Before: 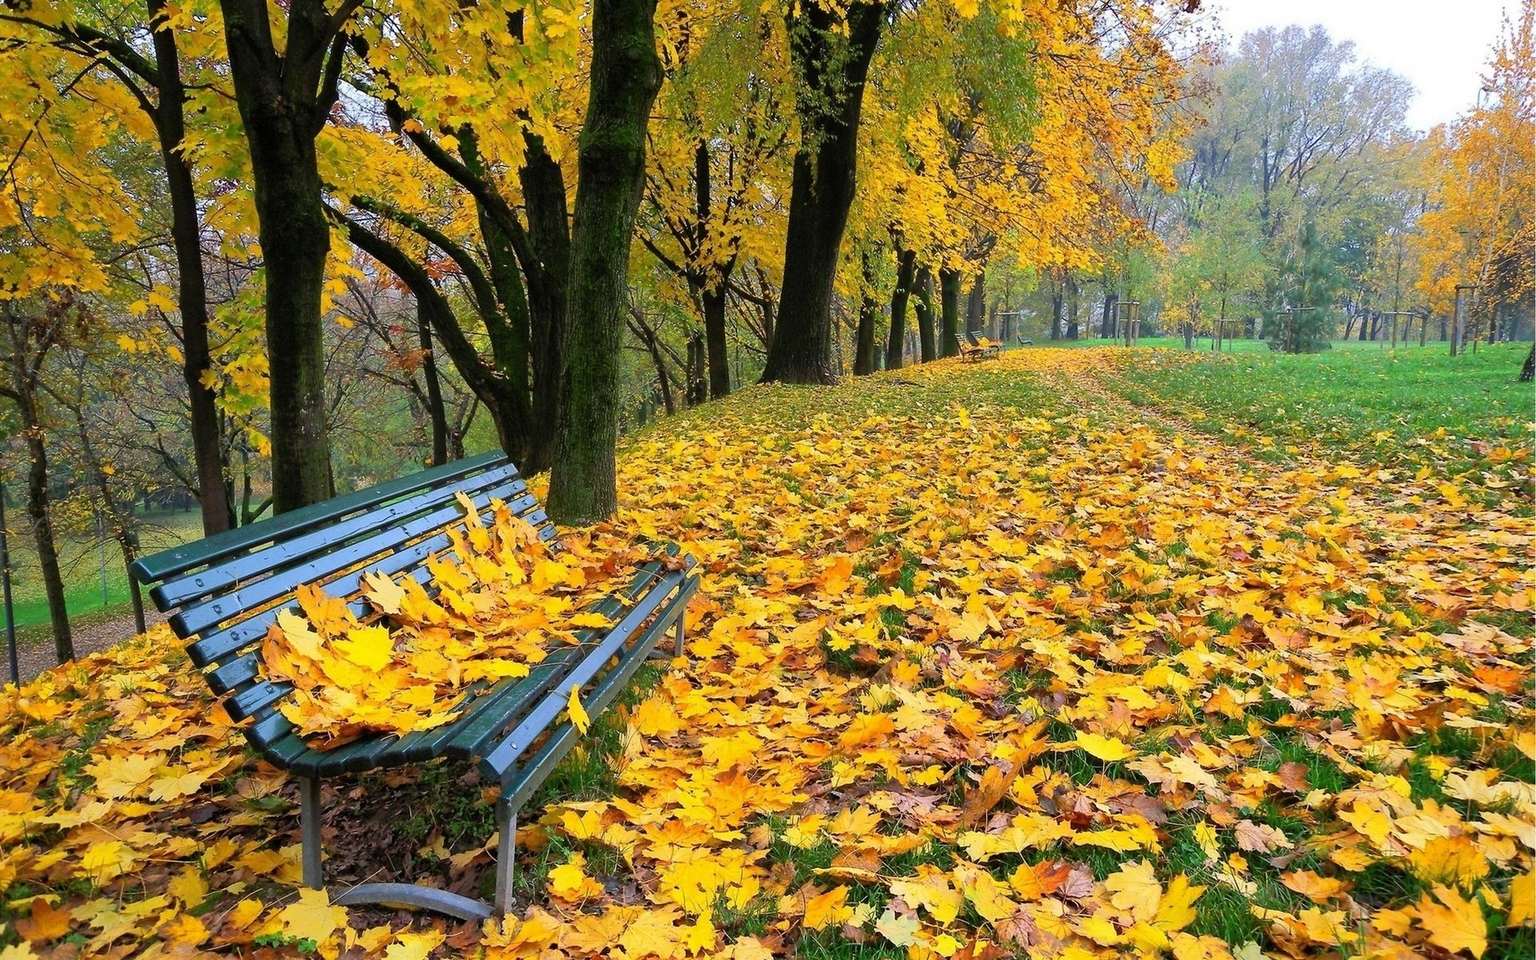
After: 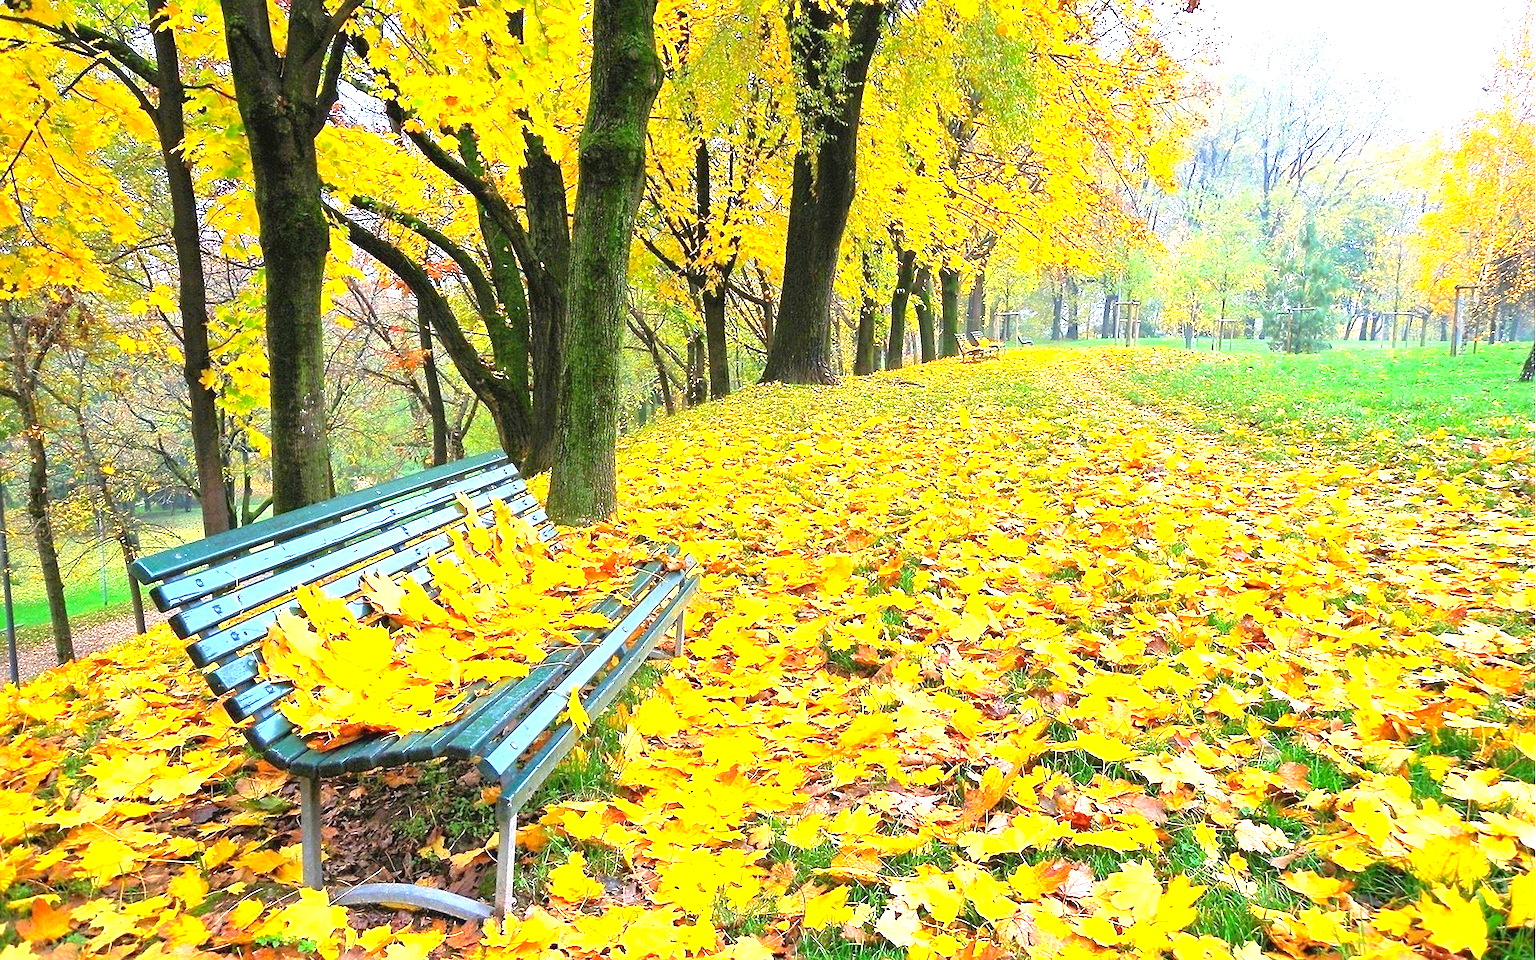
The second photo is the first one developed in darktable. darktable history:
contrast brightness saturation: contrast -0.1, brightness 0.05, saturation 0.08
exposure: black level correction 0.001, exposure 1.84 EV, compensate highlight preservation false
sharpen: radius 1.458, amount 0.398, threshold 1.271
